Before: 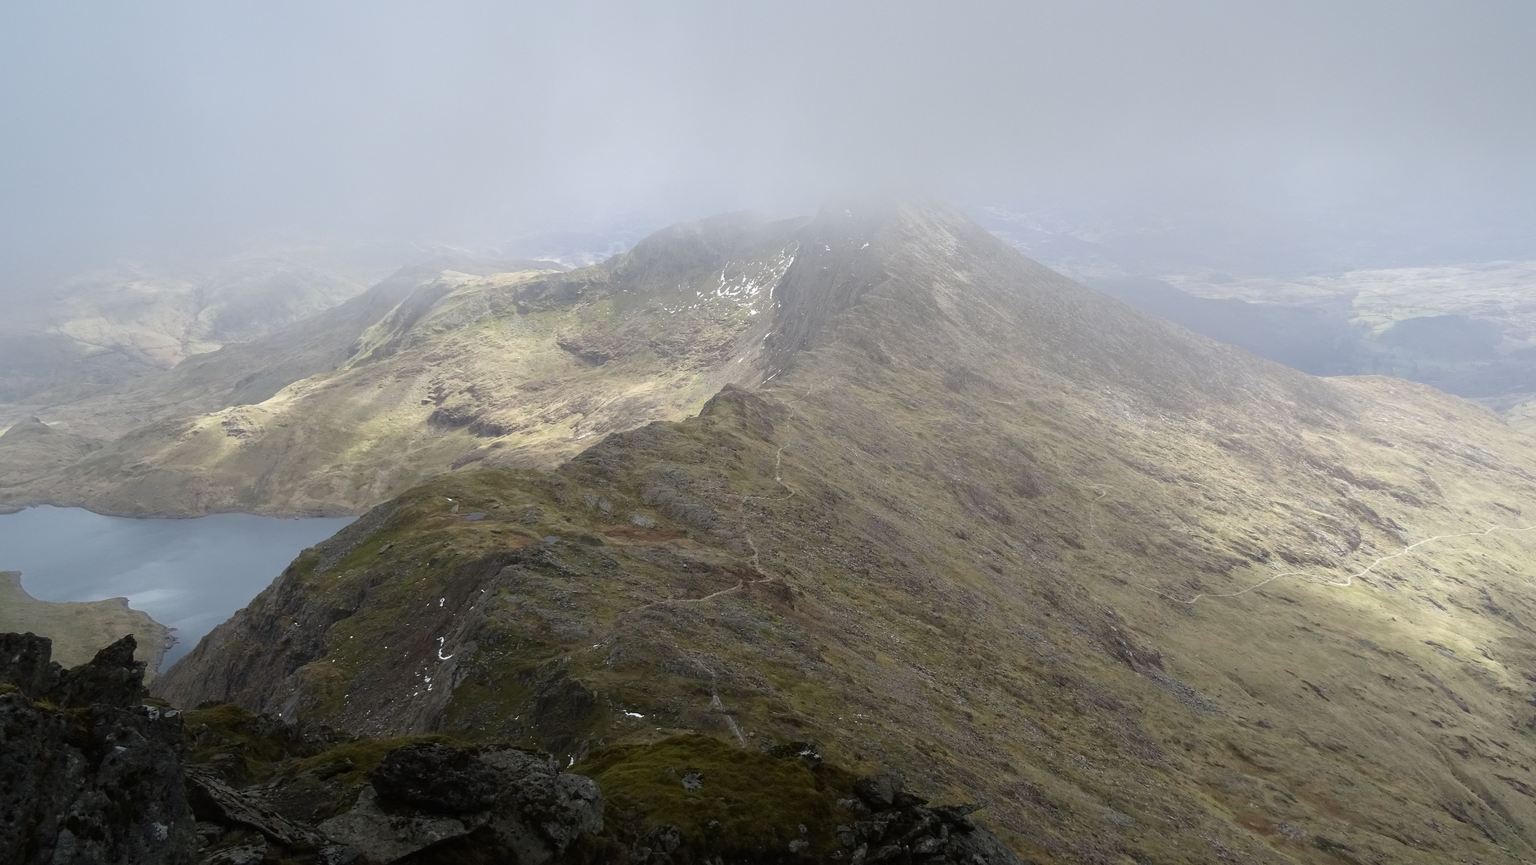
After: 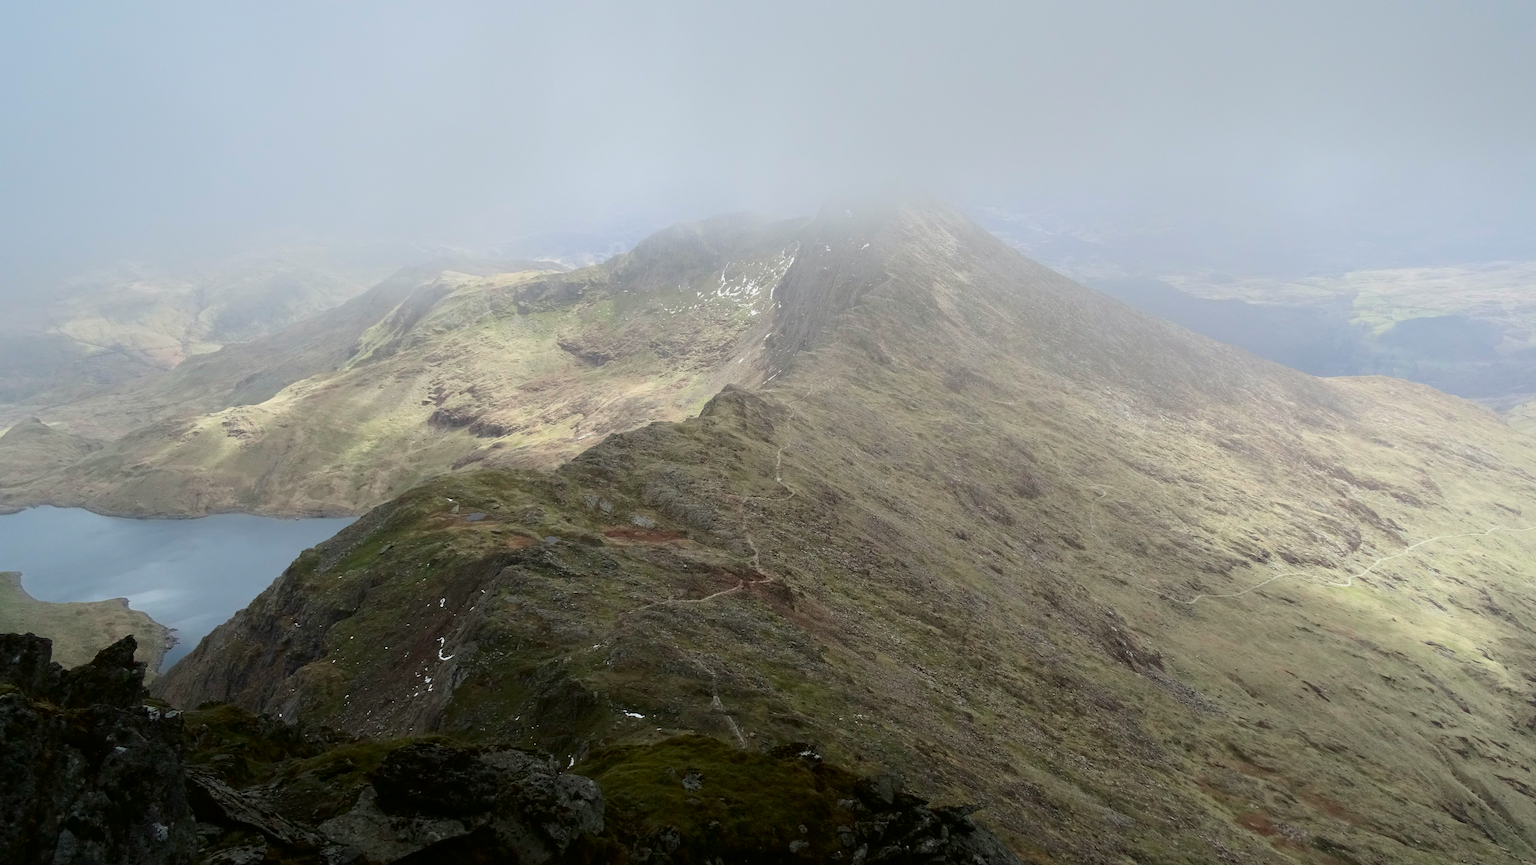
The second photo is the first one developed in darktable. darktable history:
tone curve: curves: ch0 [(0, 0) (0.068, 0.031) (0.175, 0.132) (0.337, 0.304) (0.498, 0.511) (0.748, 0.762) (0.993, 0.954)]; ch1 [(0, 0) (0.294, 0.184) (0.359, 0.34) (0.362, 0.35) (0.43, 0.41) (0.469, 0.453) (0.495, 0.489) (0.54, 0.563) (0.612, 0.641) (1, 1)]; ch2 [(0, 0) (0.431, 0.419) (0.495, 0.502) (0.524, 0.534) (0.557, 0.56) (0.634, 0.654) (0.728, 0.722) (1, 1)], color space Lab, independent channels, preserve colors none
